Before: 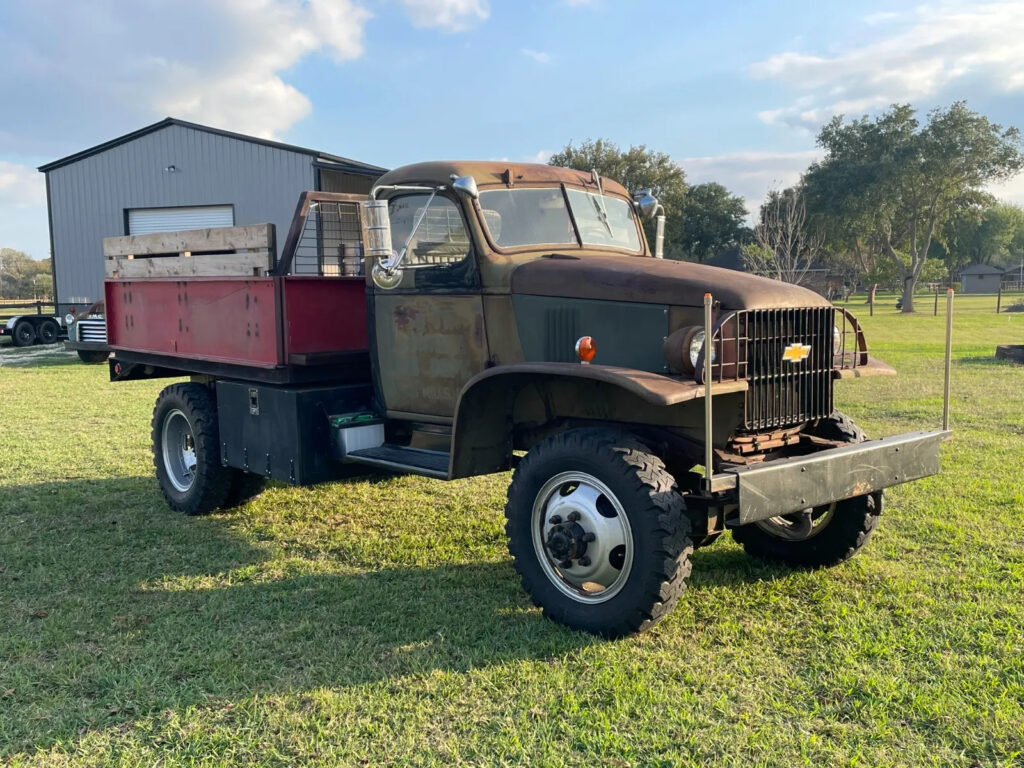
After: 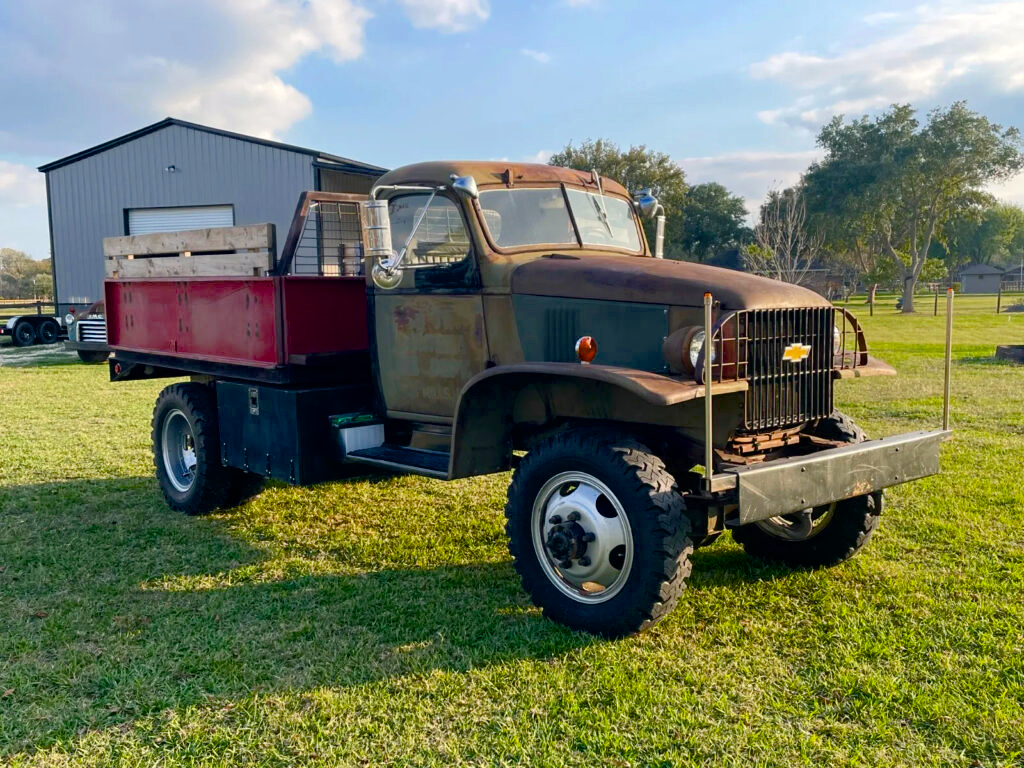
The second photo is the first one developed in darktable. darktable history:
color balance rgb: highlights gain › luminance 1.247%, highlights gain › chroma 0.401%, highlights gain › hue 42.36°, perceptual saturation grading › global saturation 20%, perceptual saturation grading › highlights -13.888%, perceptual saturation grading › shadows 49.271%, saturation formula JzAzBz (2021)
